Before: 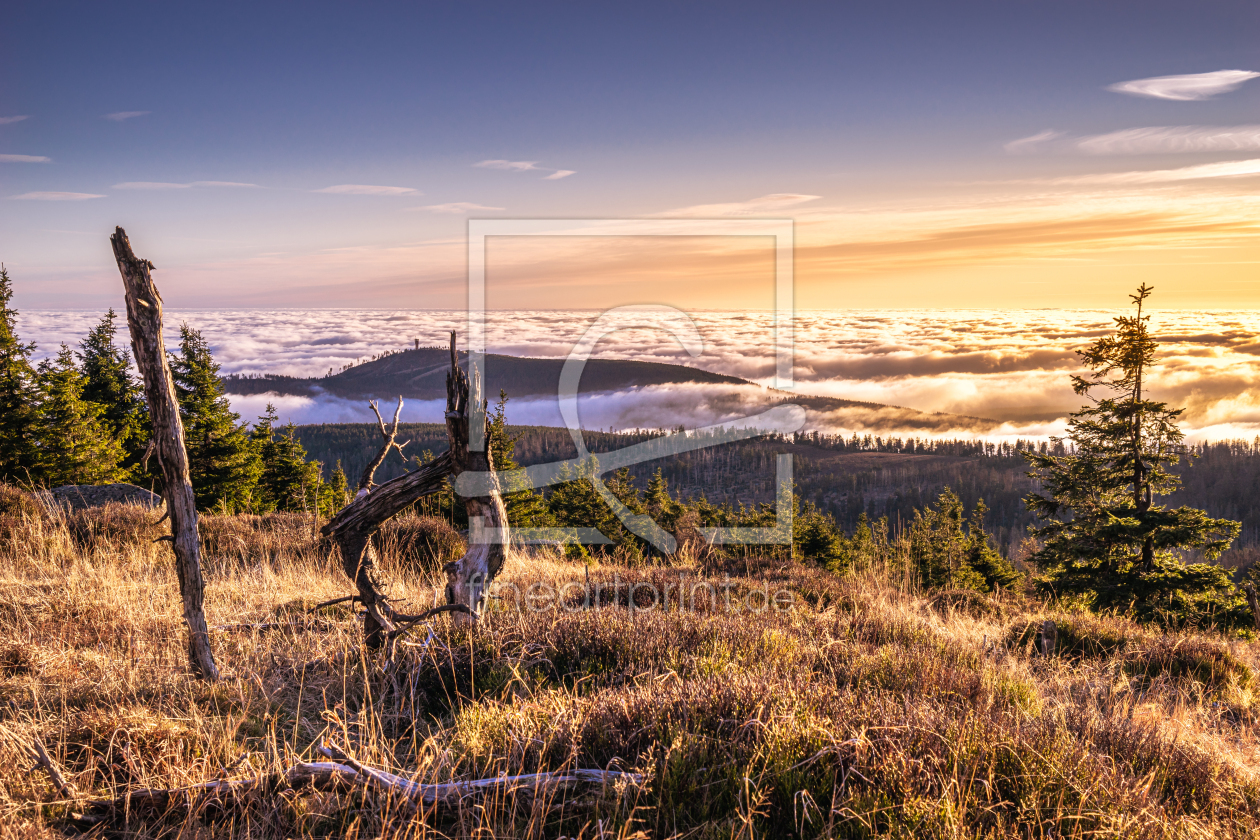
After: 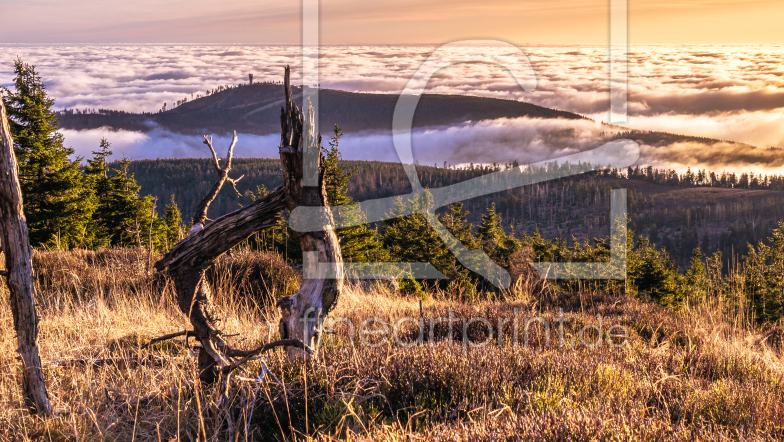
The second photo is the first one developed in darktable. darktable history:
crop: left 13.239%, top 31.637%, right 24.492%, bottom 15.684%
